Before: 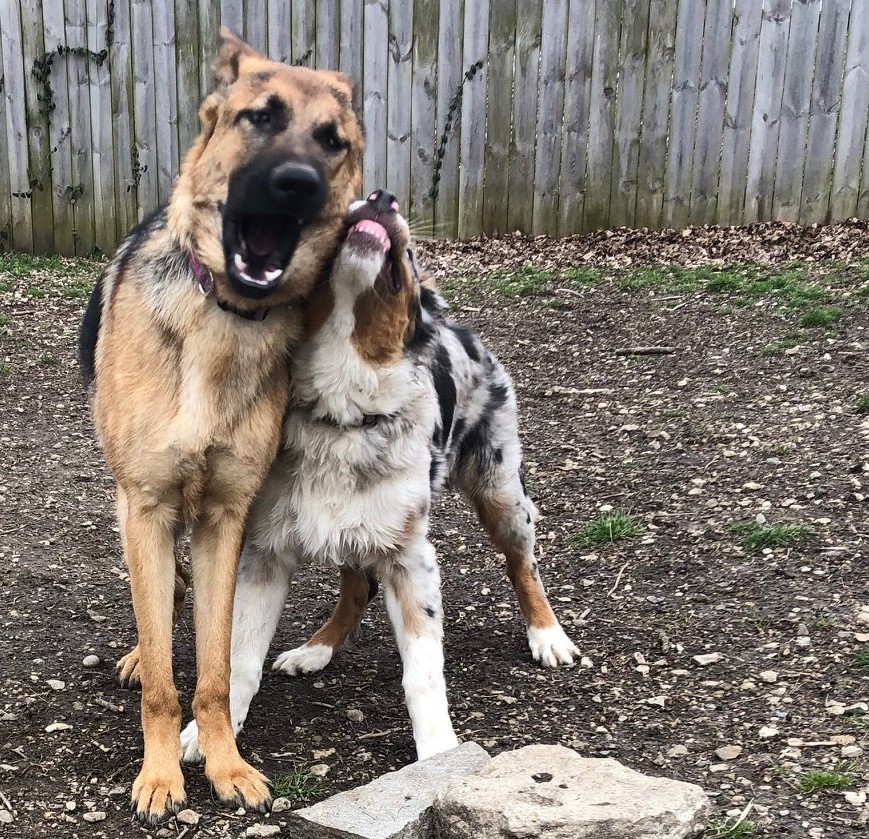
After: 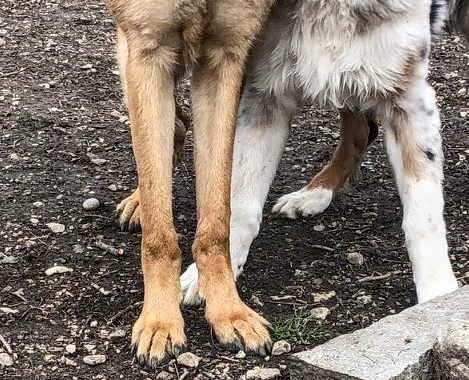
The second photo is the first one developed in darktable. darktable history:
local contrast: detail 130%
crop and rotate: top 54.487%, right 45.992%, bottom 0.142%
